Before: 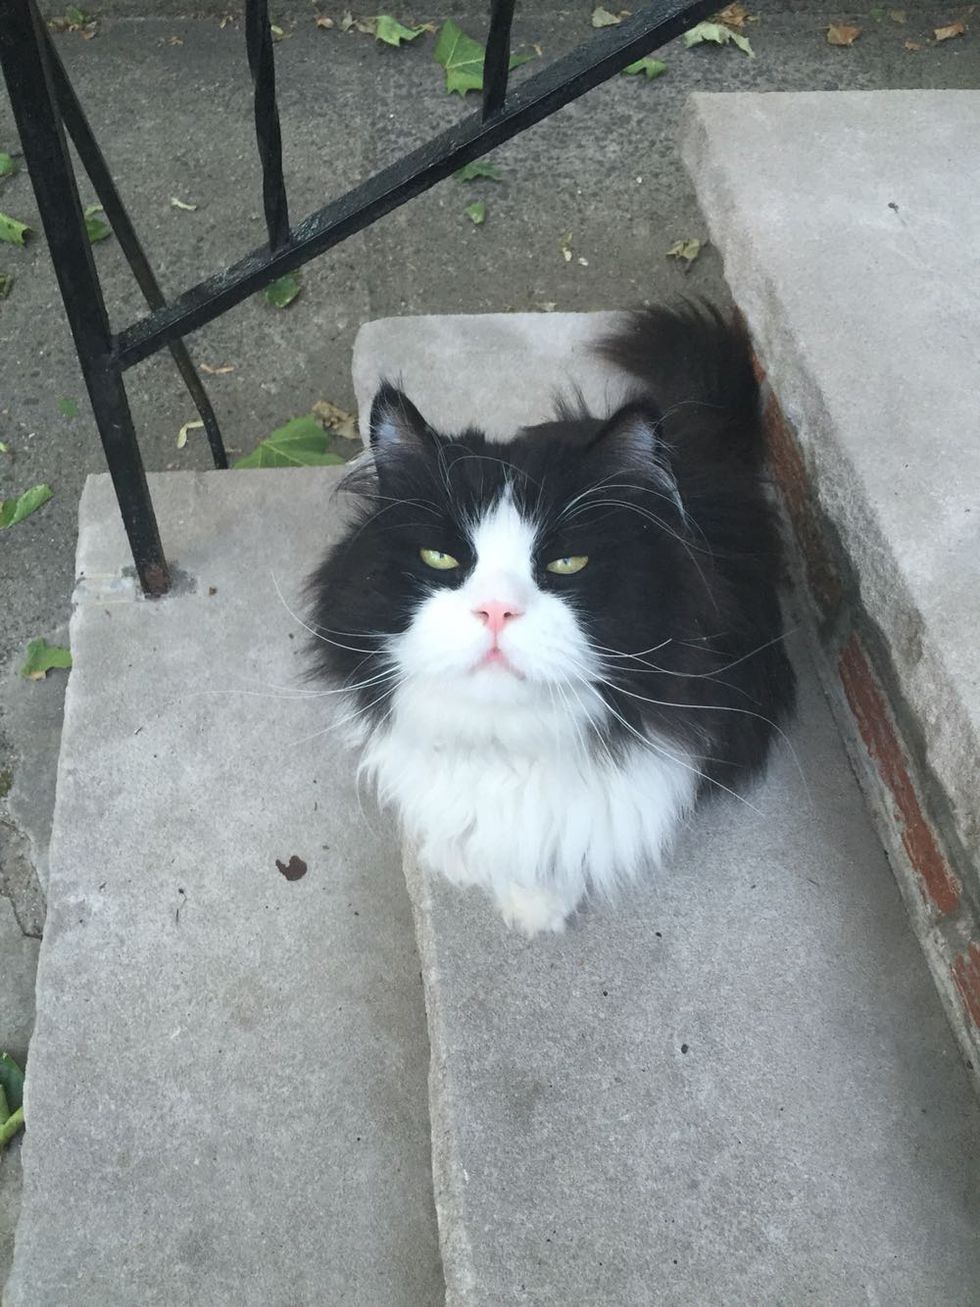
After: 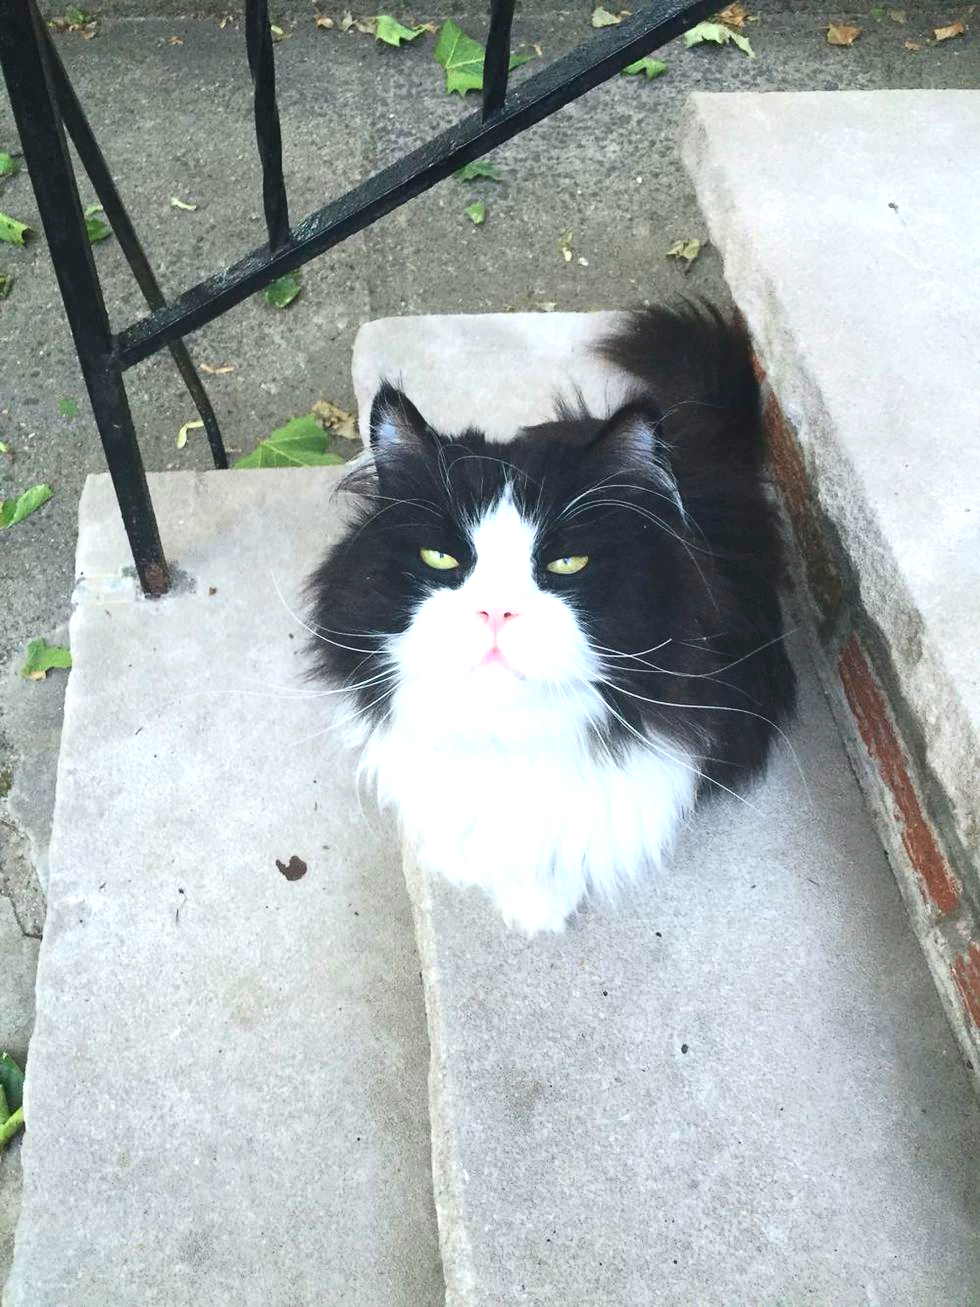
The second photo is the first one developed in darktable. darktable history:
contrast brightness saturation: contrast 0.182, saturation 0.301
exposure: black level correction 0, exposure 0.695 EV, compensate highlight preservation false
